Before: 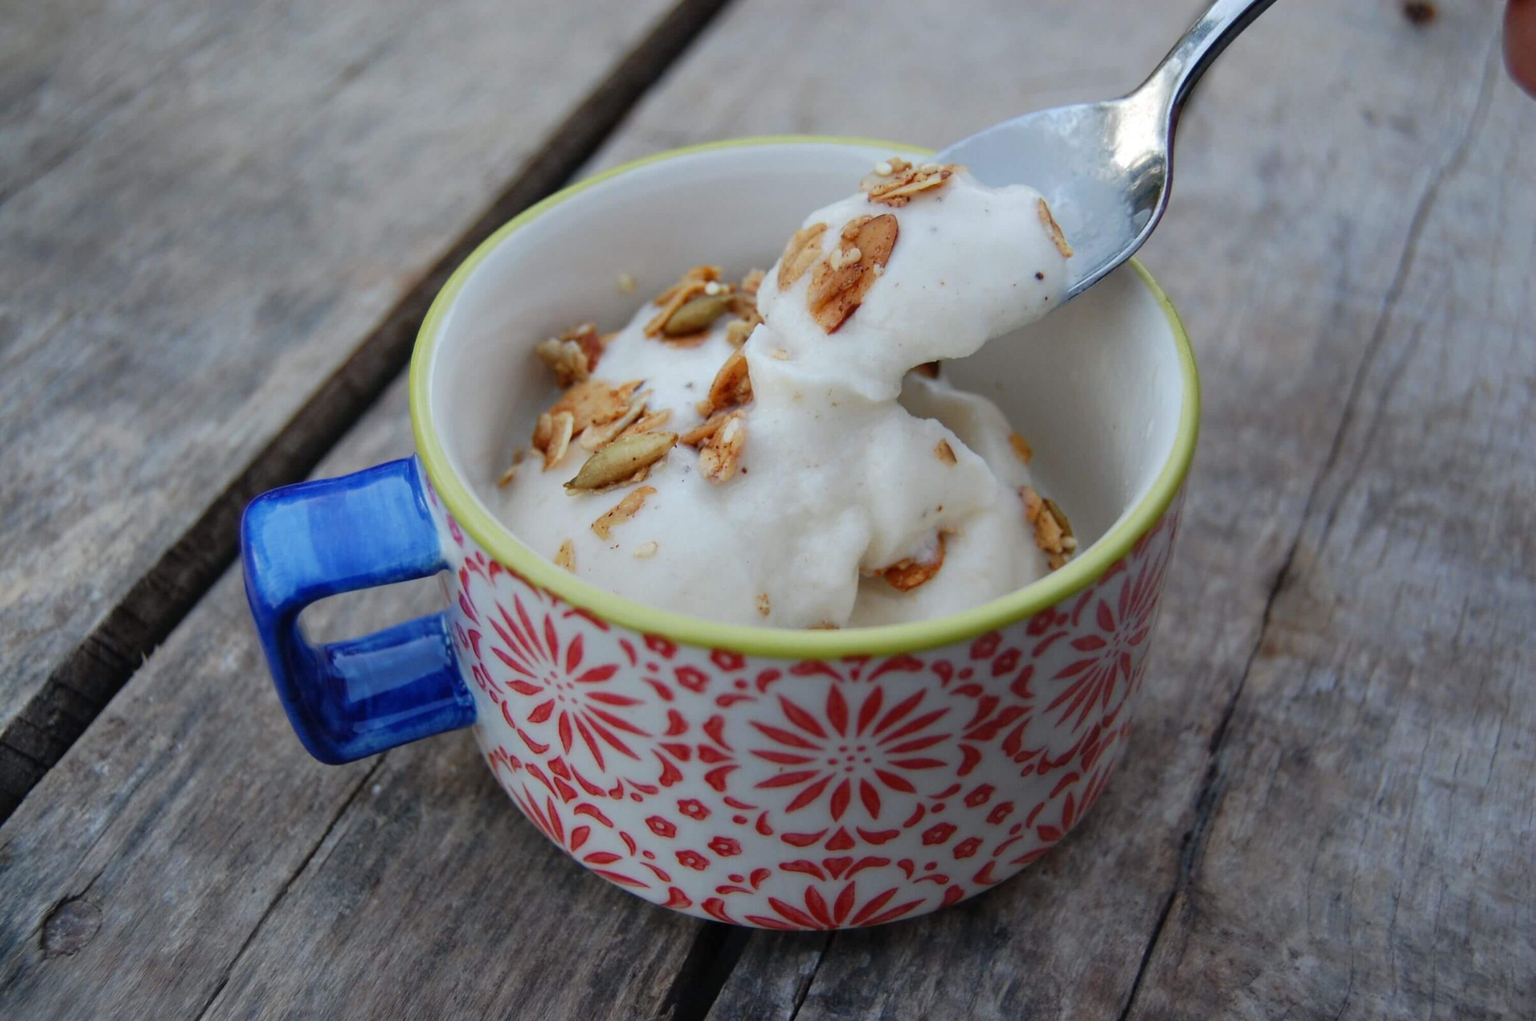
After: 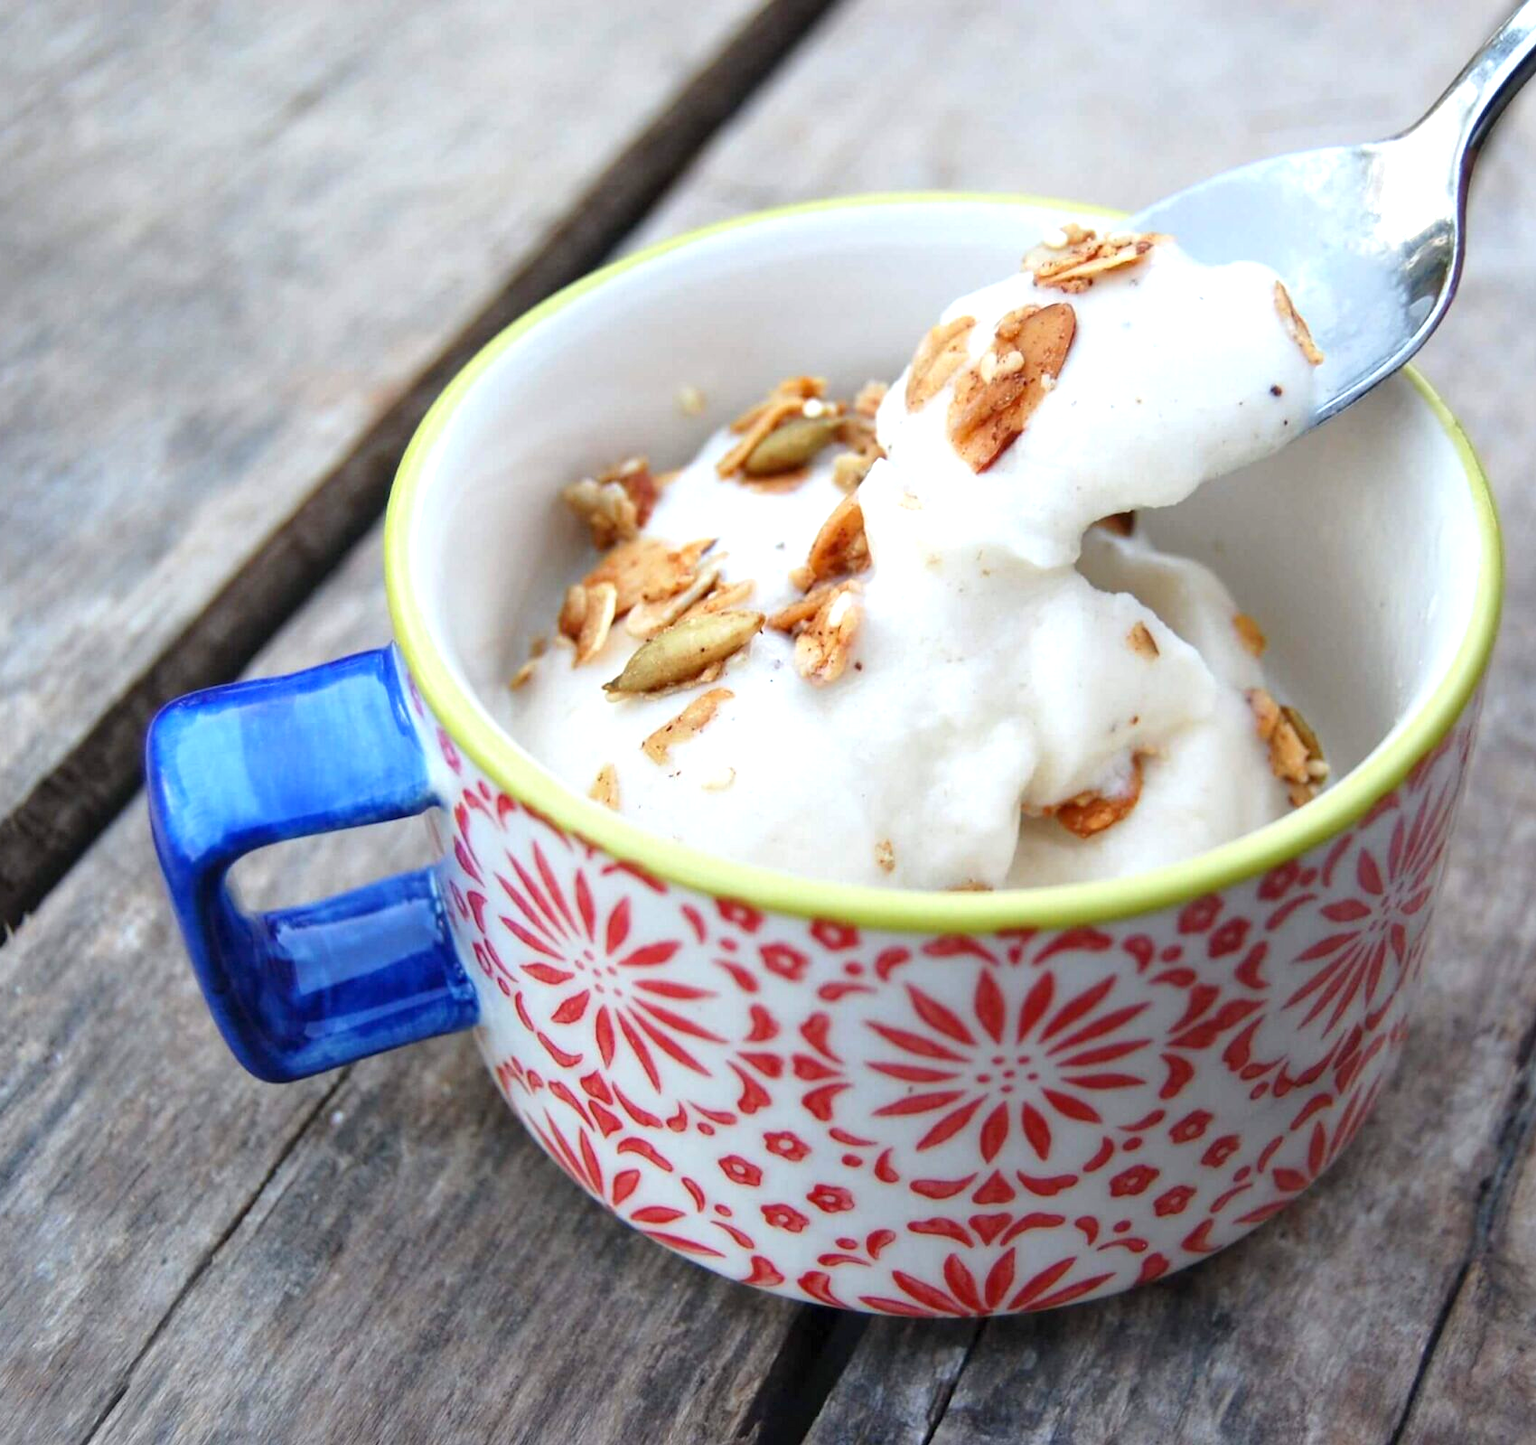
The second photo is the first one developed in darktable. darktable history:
exposure: black level correction 0.001, exposure 1.047 EV, compensate highlight preservation false
crop and rotate: left 9.018%, right 20.317%
